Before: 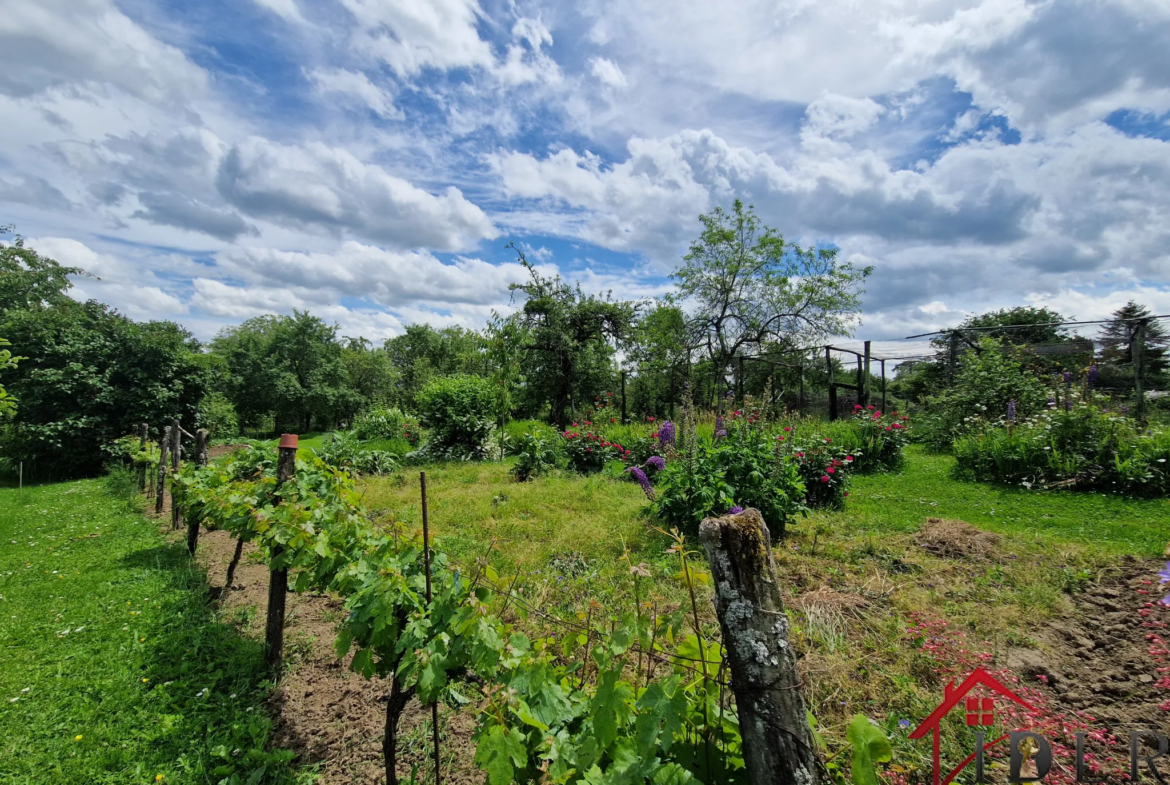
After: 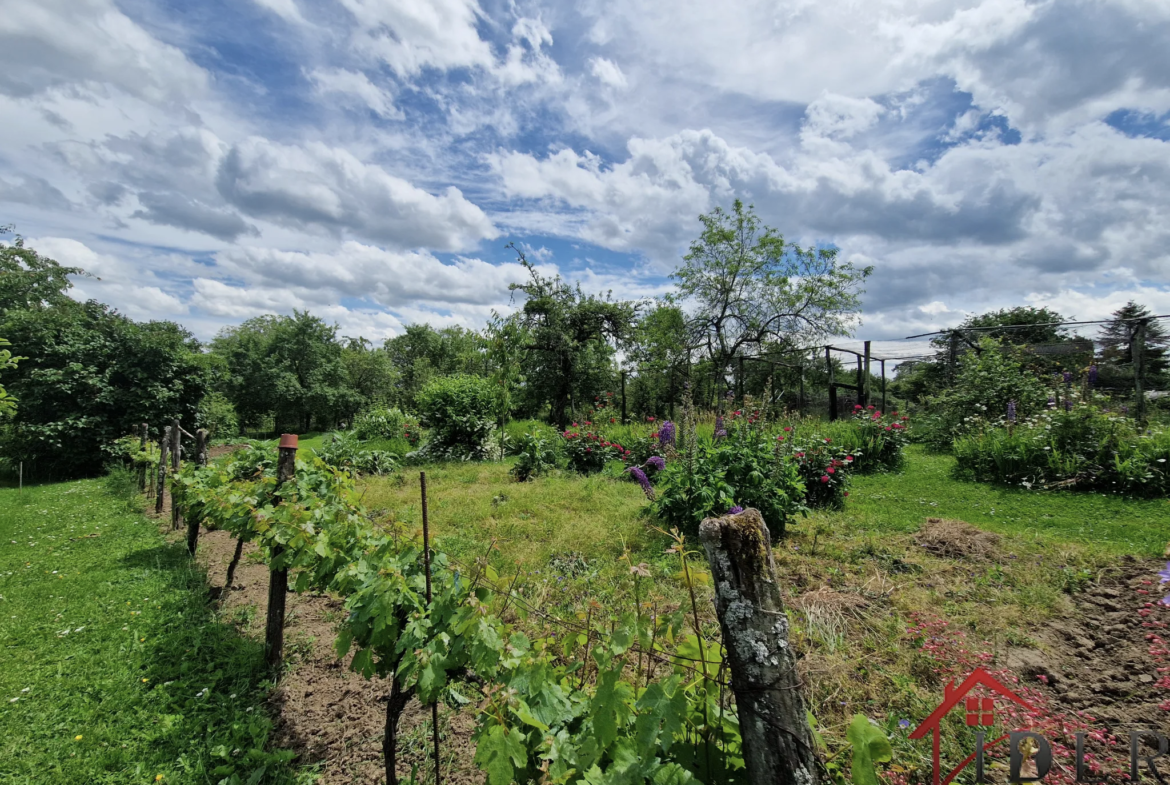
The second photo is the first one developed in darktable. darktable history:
contrast brightness saturation: saturation -0.165
